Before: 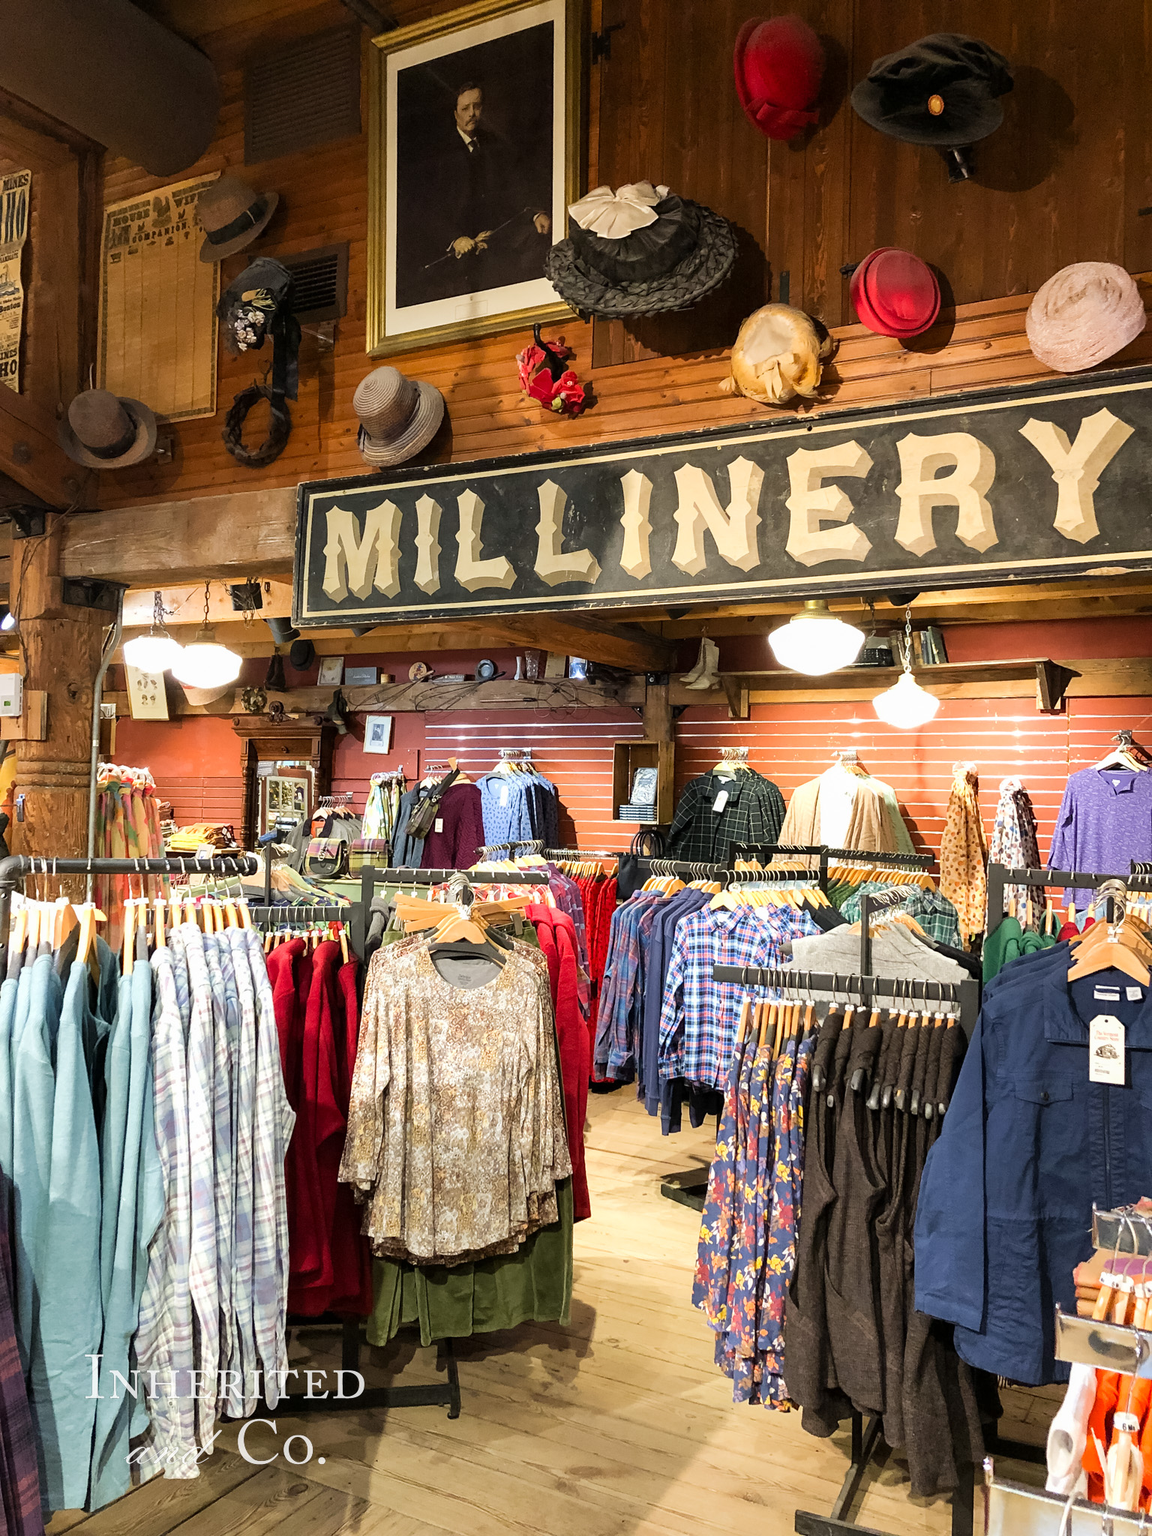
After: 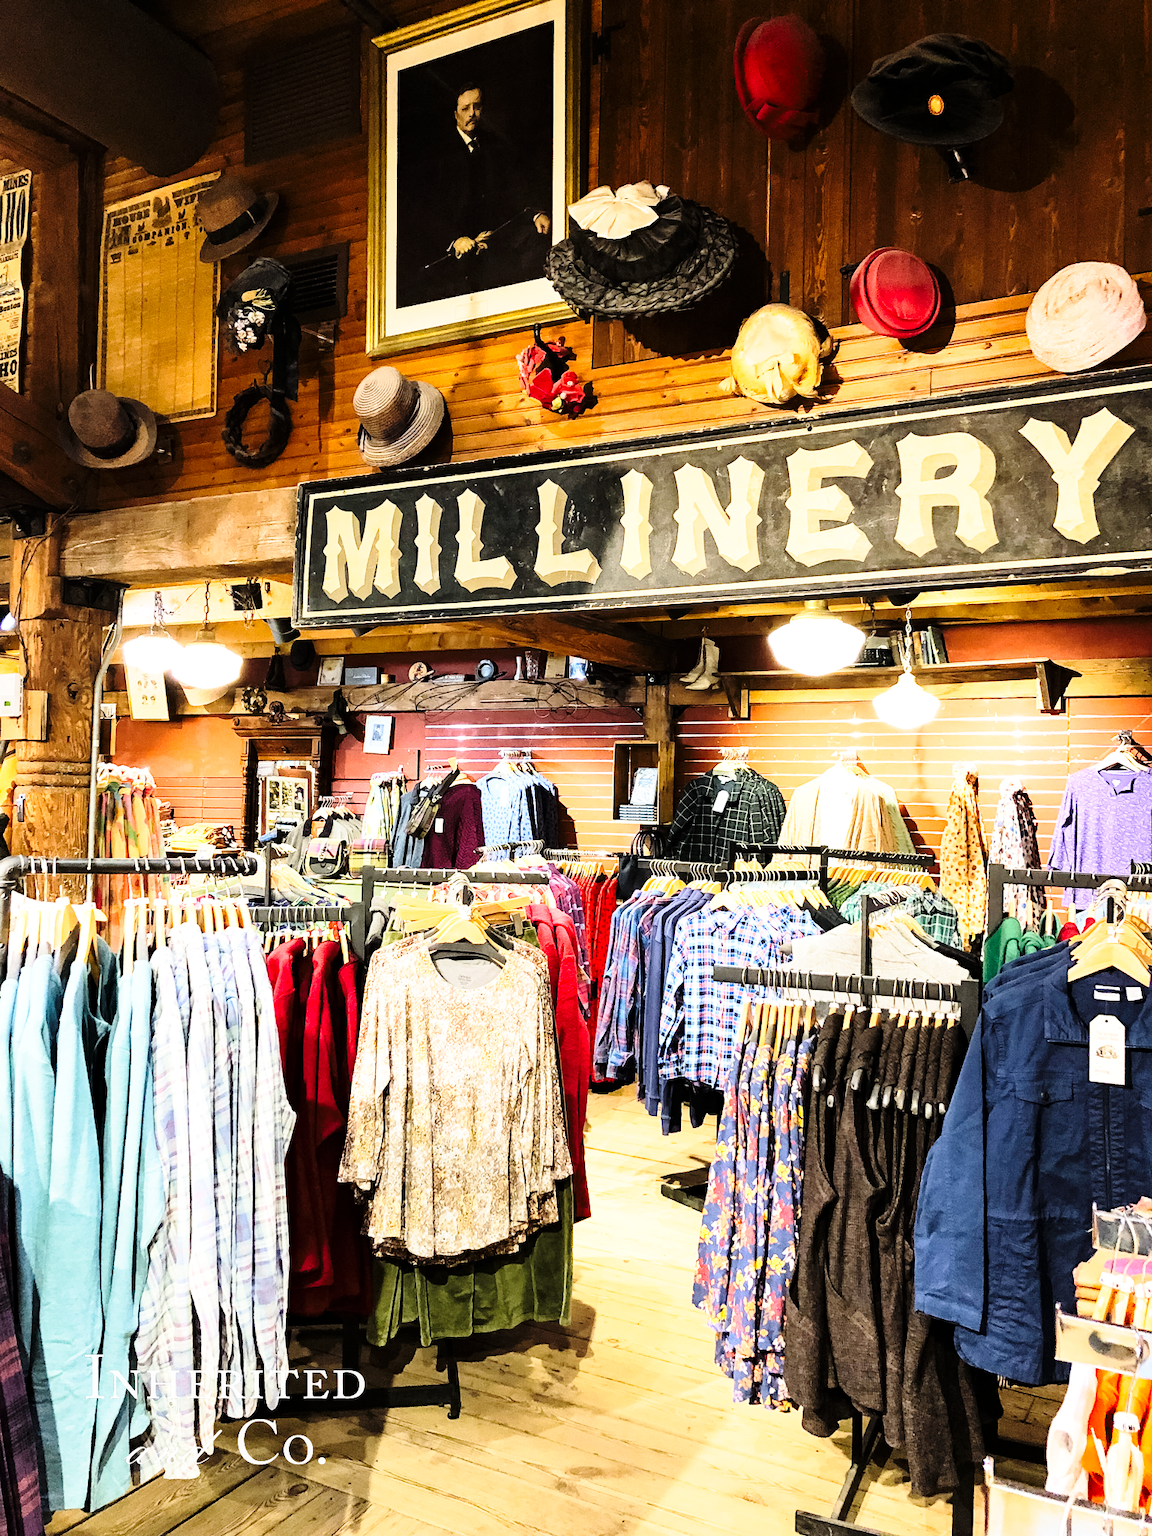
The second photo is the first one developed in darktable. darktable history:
tone equalizer: on, module defaults
tone curve: curves: ch0 [(0, 0) (0.137, 0.063) (0.255, 0.176) (0.502, 0.502) (0.749, 0.839) (1, 1)], color space Lab, linked channels, preserve colors none
base curve: curves: ch0 [(0, 0) (0.028, 0.03) (0.121, 0.232) (0.46, 0.748) (0.859, 0.968) (1, 1)], preserve colors none
haze removal: compatibility mode true, adaptive false
